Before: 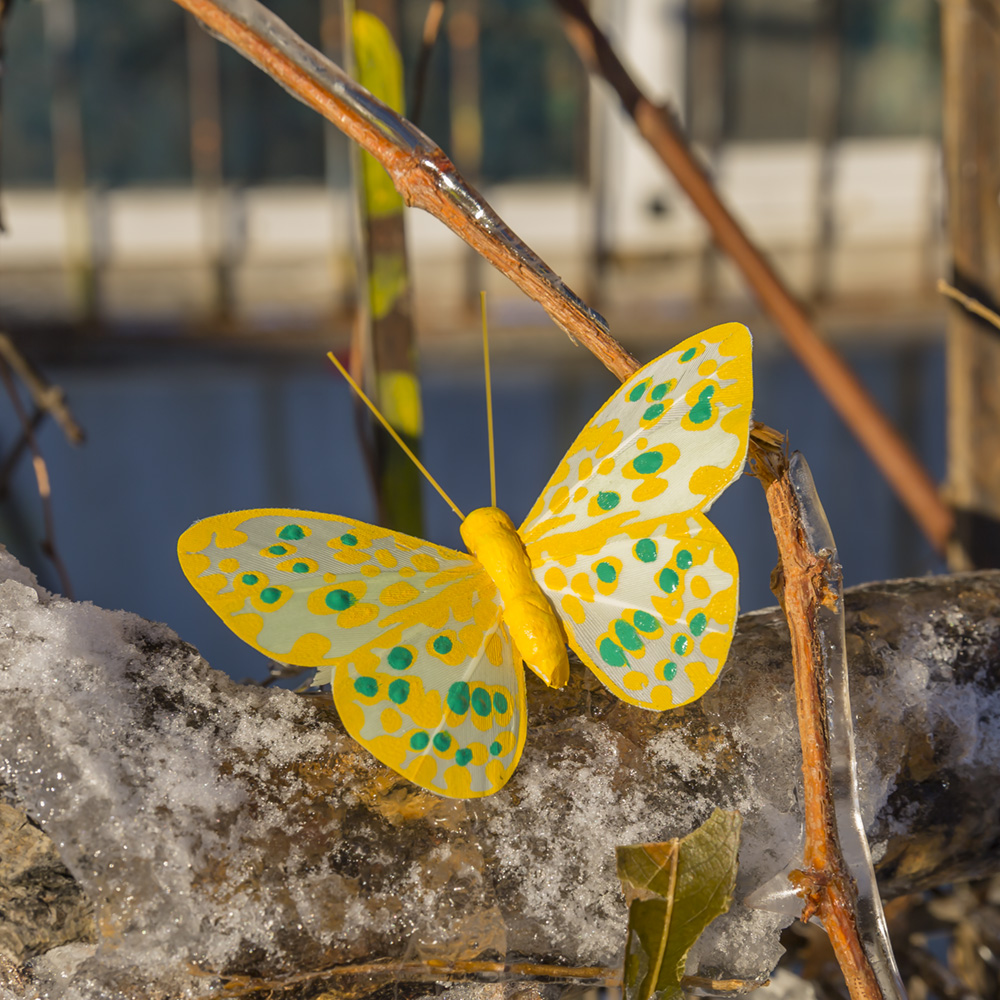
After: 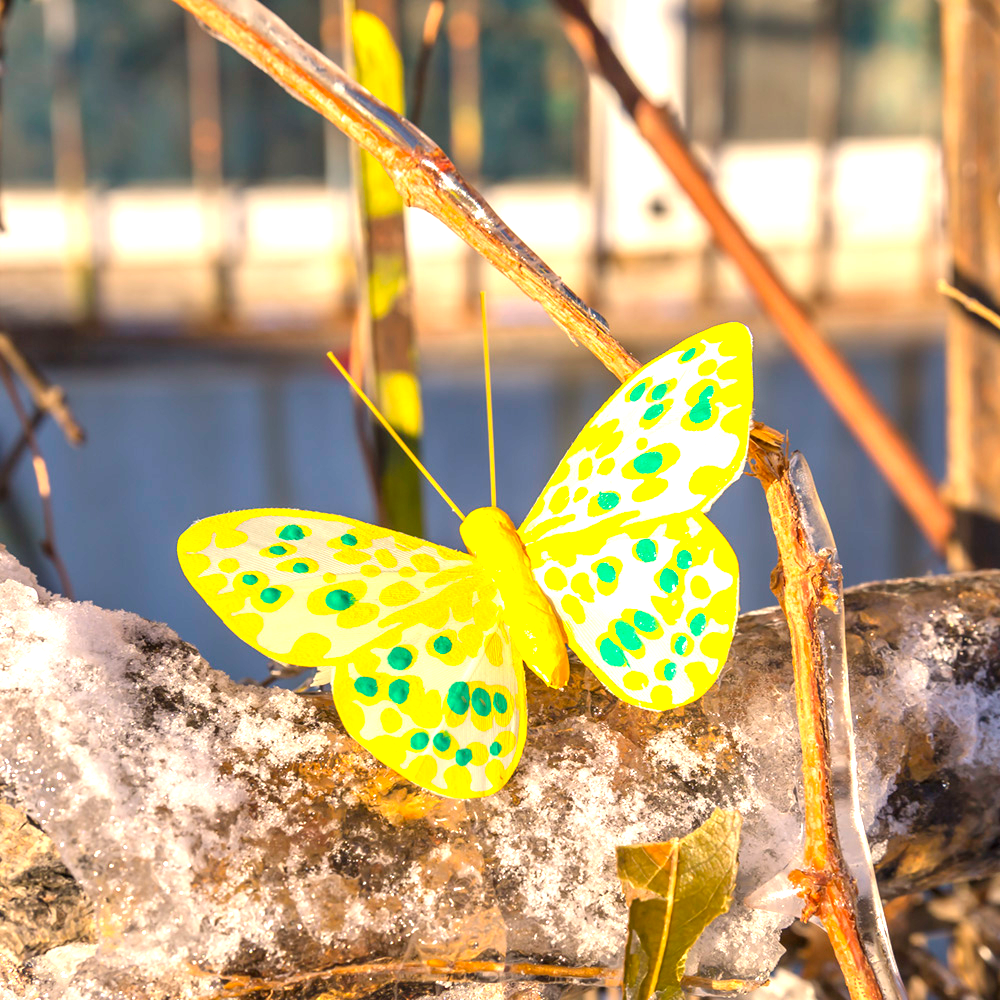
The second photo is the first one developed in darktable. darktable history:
color correction: highlights a* 5.75, highlights b* 4.8
exposure: black level correction 0, exposure 1.454 EV, compensate highlight preservation false
